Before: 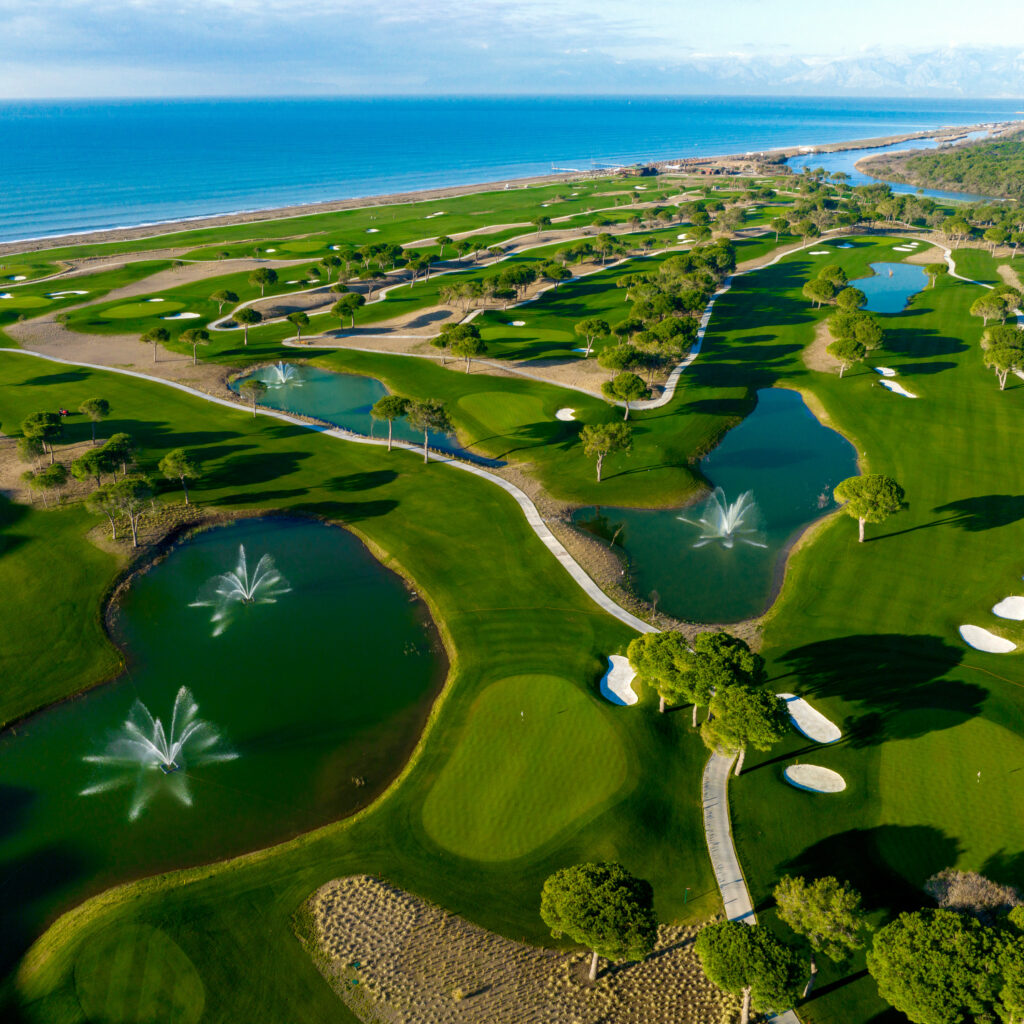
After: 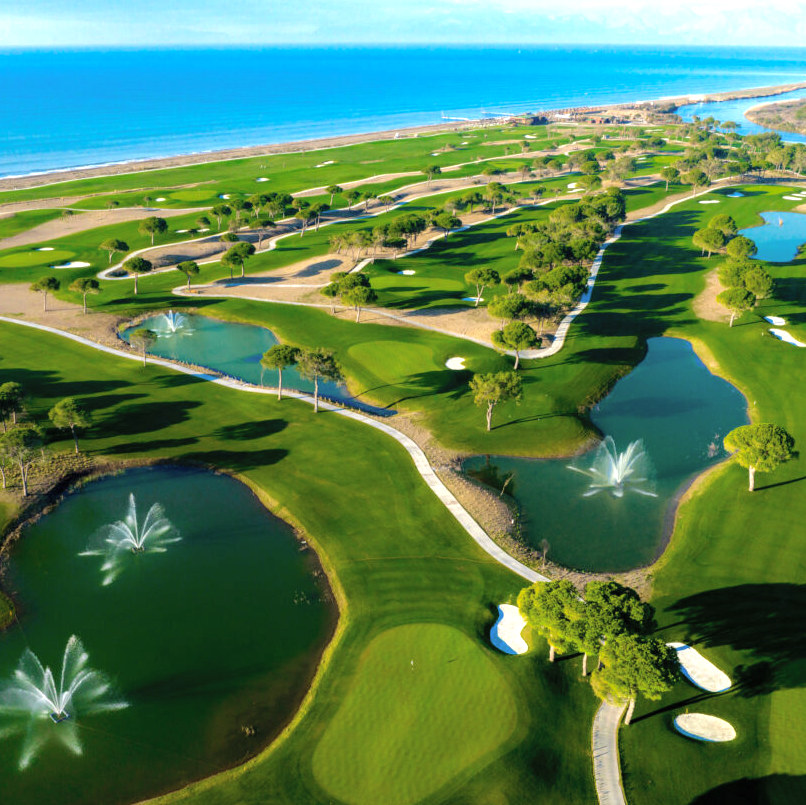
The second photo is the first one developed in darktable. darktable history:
crop and rotate: left 10.774%, top 5.012%, right 10.447%, bottom 16.322%
tone equalizer: -8 EV -0.789 EV, -7 EV -0.73 EV, -6 EV -0.58 EV, -5 EV -0.397 EV, -3 EV 0.371 EV, -2 EV 0.6 EV, -1 EV 0.682 EV, +0 EV 0.735 EV, mask exposure compensation -0.515 EV
contrast brightness saturation: brightness 0.133
shadows and highlights: shadows -20.48, white point adjustment -1.88, highlights -35
